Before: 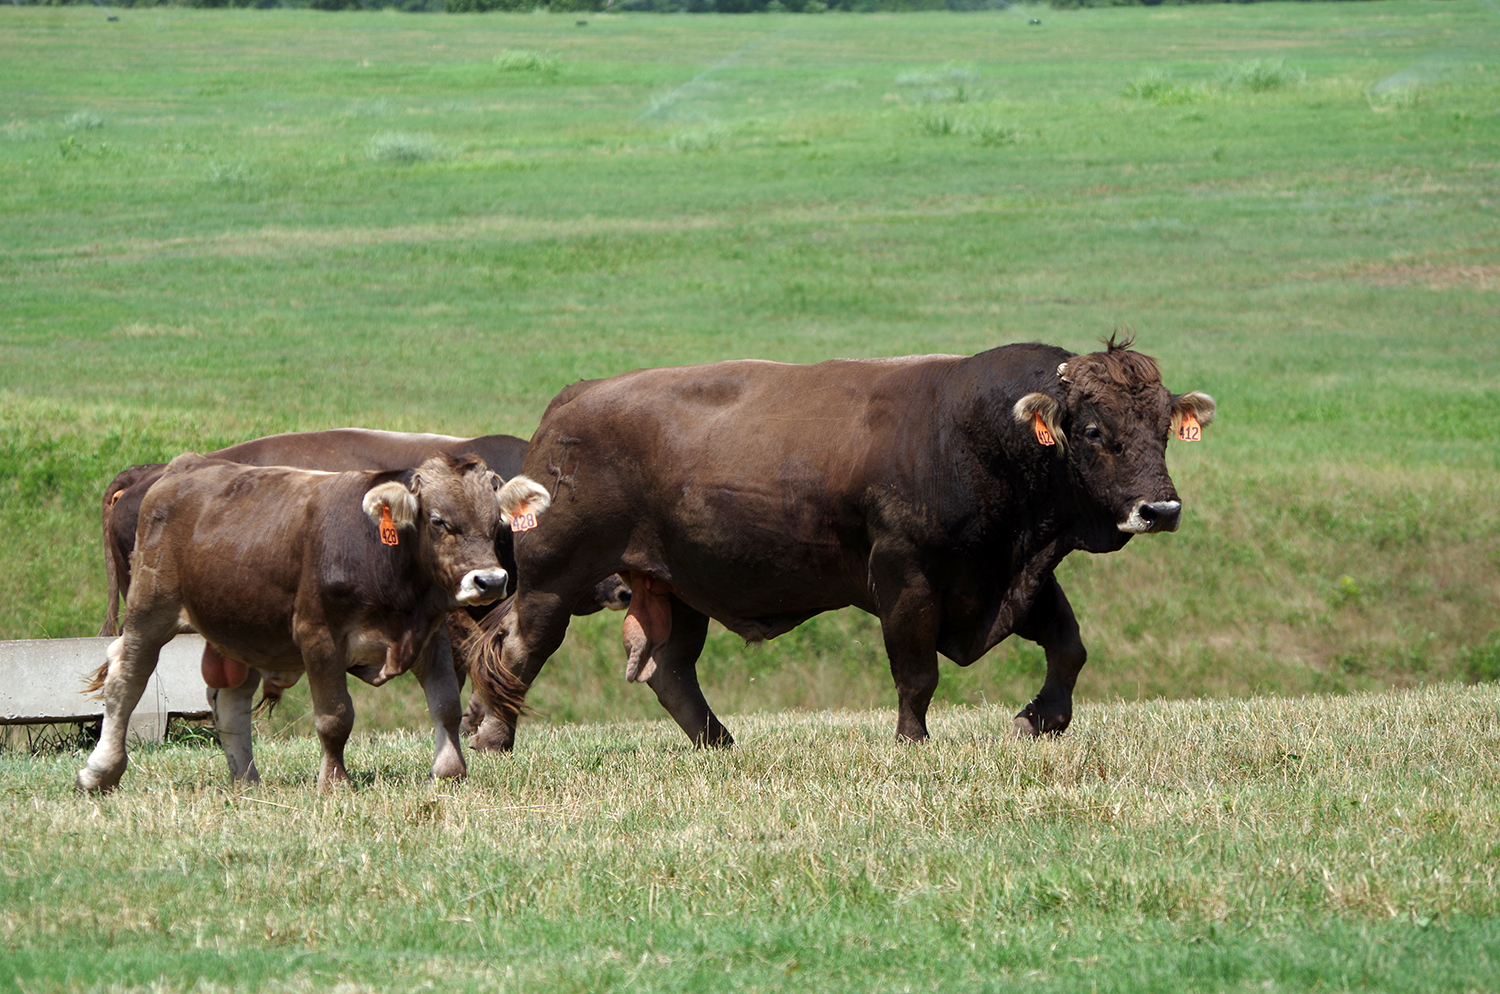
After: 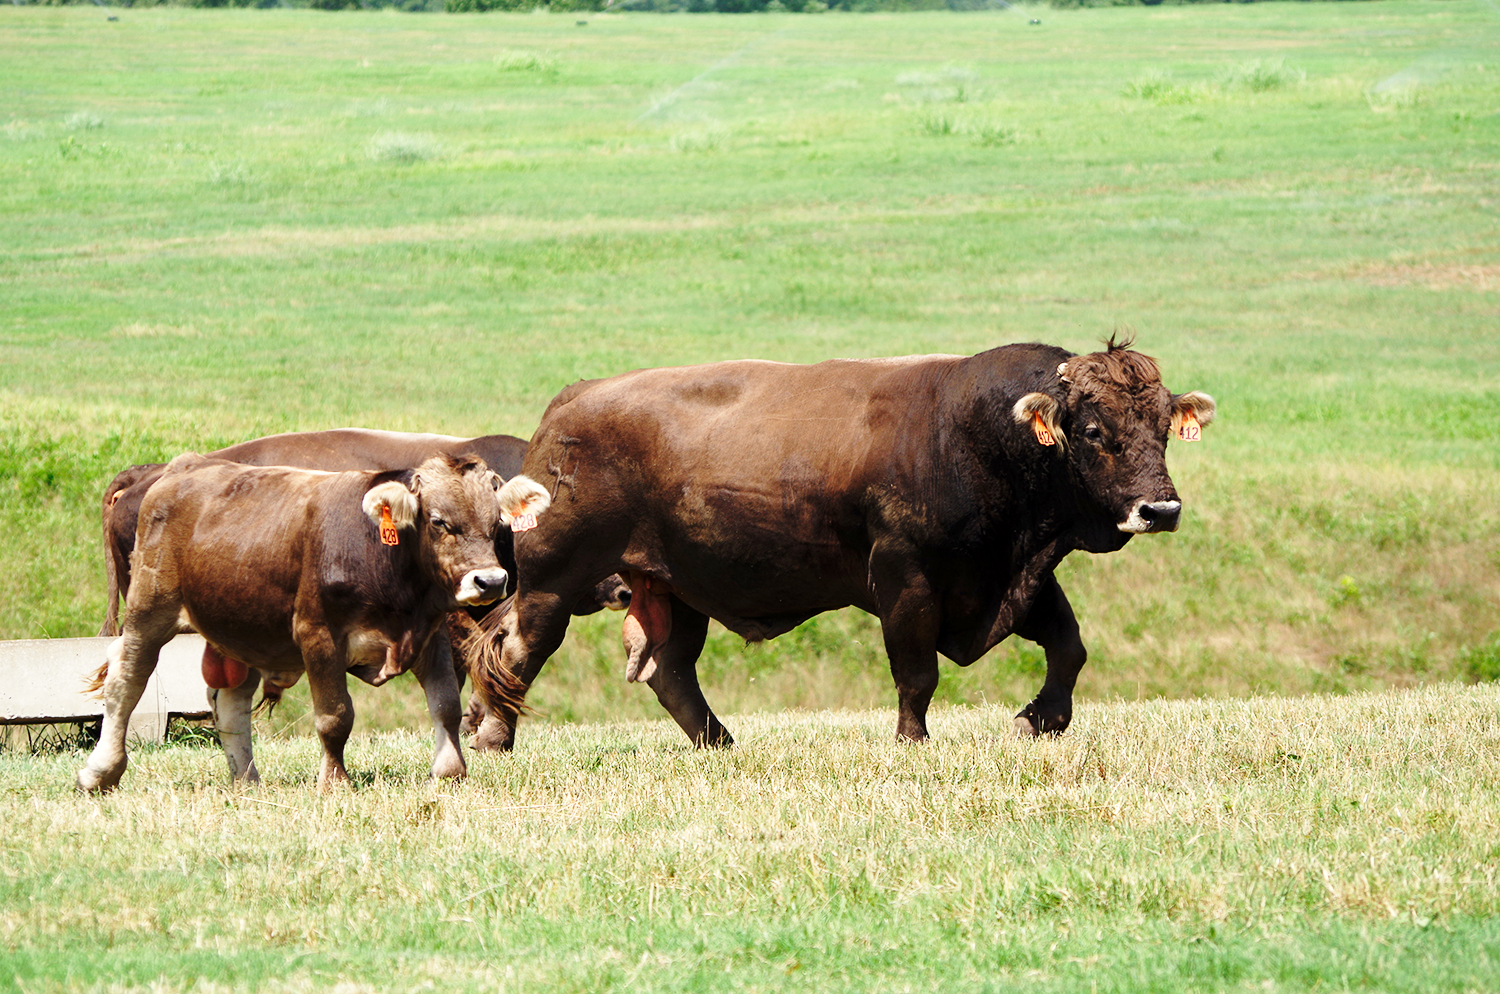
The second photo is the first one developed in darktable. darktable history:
white balance: red 1.045, blue 0.932
base curve: curves: ch0 [(0, 0) (0.028, 0.03) (0.121, 0.232) (0.46, 0.748) (0.859, 0.968) (1, 1)], preserve colors none
